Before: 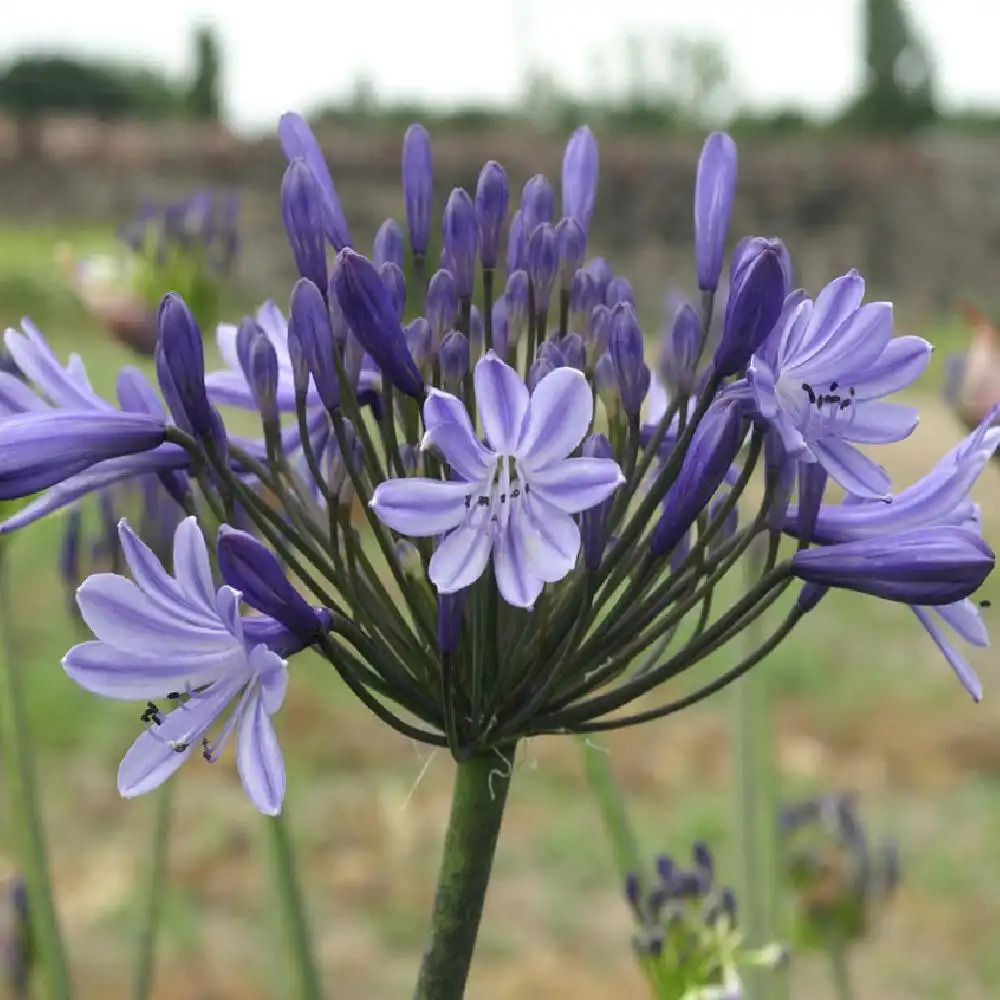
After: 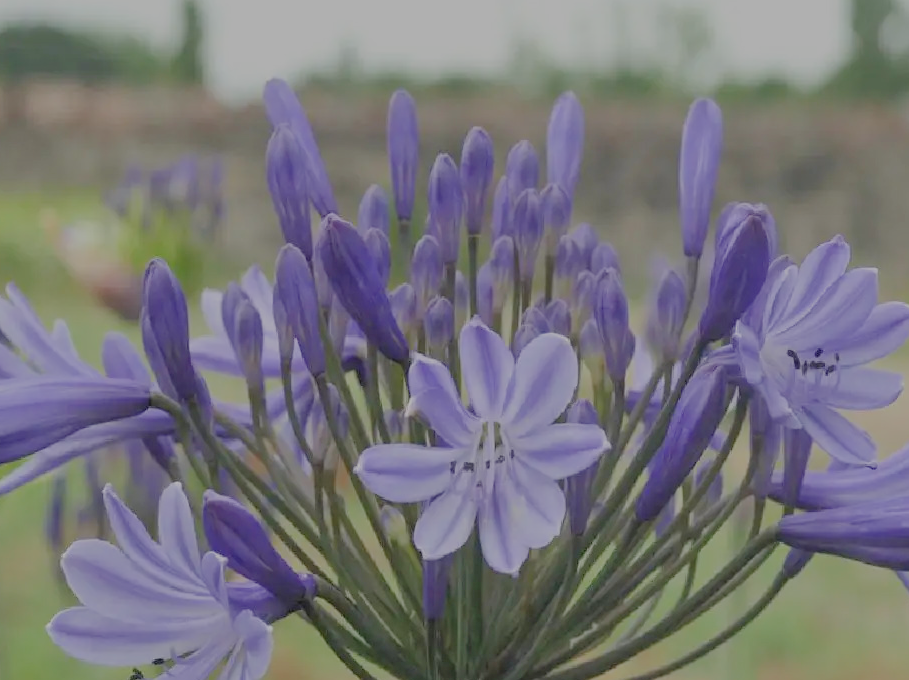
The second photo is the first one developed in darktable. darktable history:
contrast brightness saturation: contrast -0.105, saturation -0.086
crop: left 1.514%, top 3.421%, right 7.572%, bottom 28.499%
tone equalizer: -8 EV 0.992 EV, -7 EV 1.02 EV, -6 EV 1.02 EV, -5 EV 1.04 EV, -4 EV 1.02 EV, -3 EV 0.739 EV, -2 EV 0.508 EV, -1 EV 0.253 EV
filmic rgb: black relative exposure -8.03 EV, white relative exposure 8.01 EV, threshold 3.01 EV, hardness 2.47, latitude 10.64%, contrast 0.713, highlights saturation mix 8.6%, shadows ↔ highlights balance 1.66%, enable highlight reconstruction true
